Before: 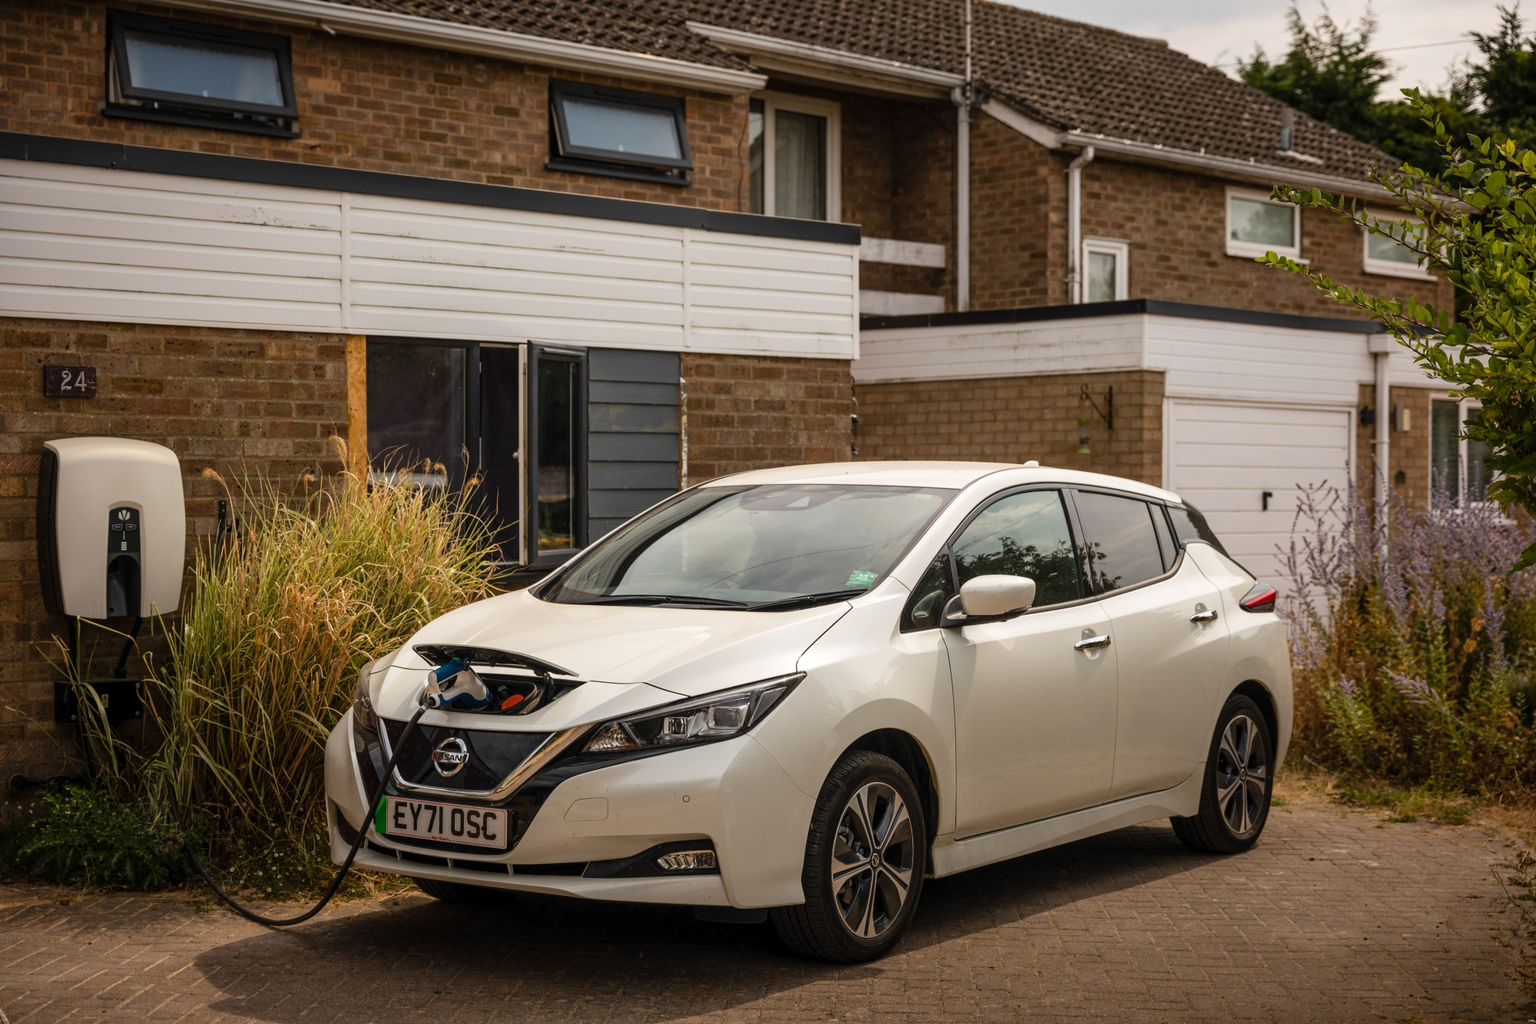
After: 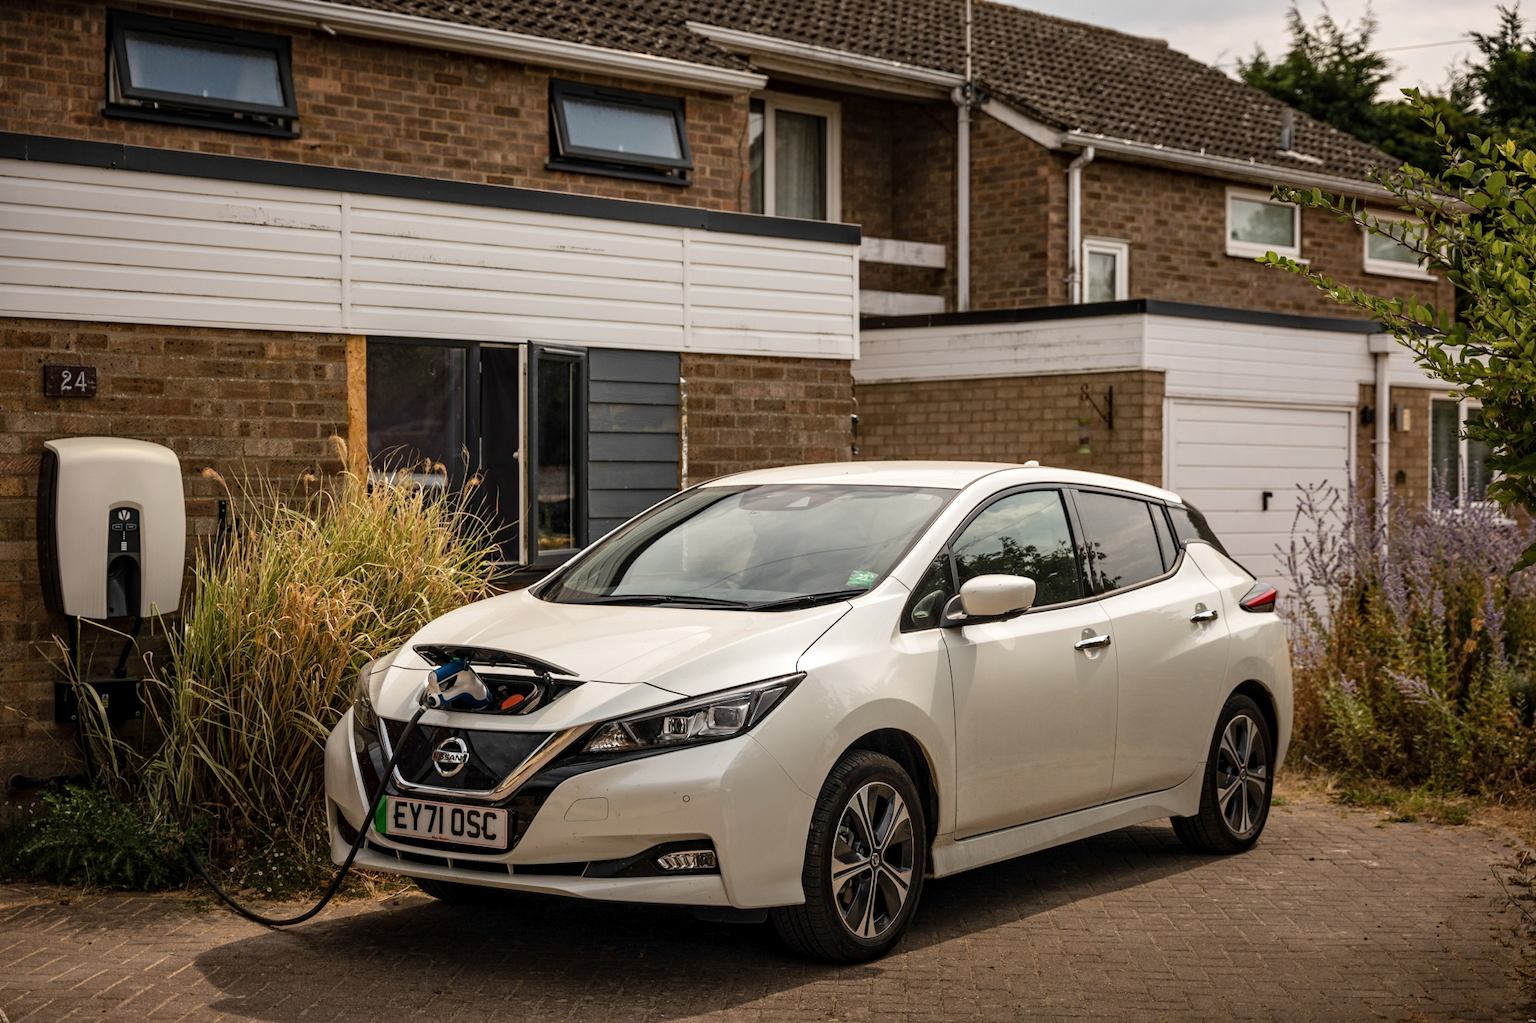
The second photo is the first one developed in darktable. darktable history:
contrast equalizer: octaves 7, y [[0.5, 0.501, 0.532, 0.538, 0.54, 0.541], [0.5 ×6], [0.5 ×6], [0 ×6], [0 ×6]]
contrast brightness saturation: saturation -0.066
